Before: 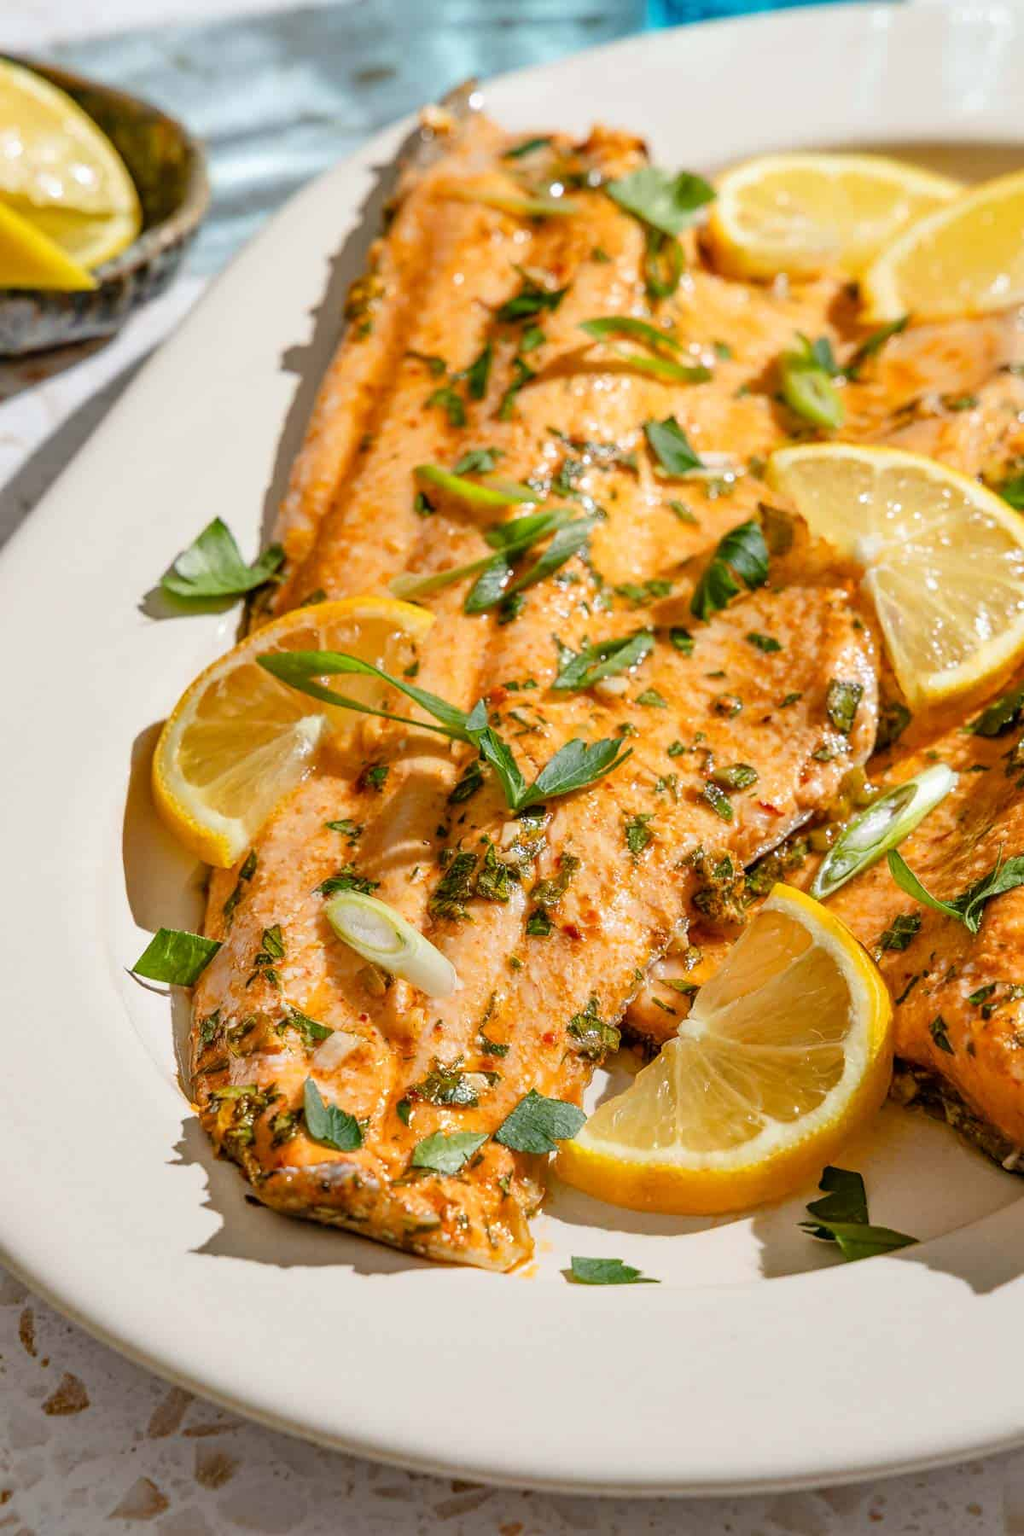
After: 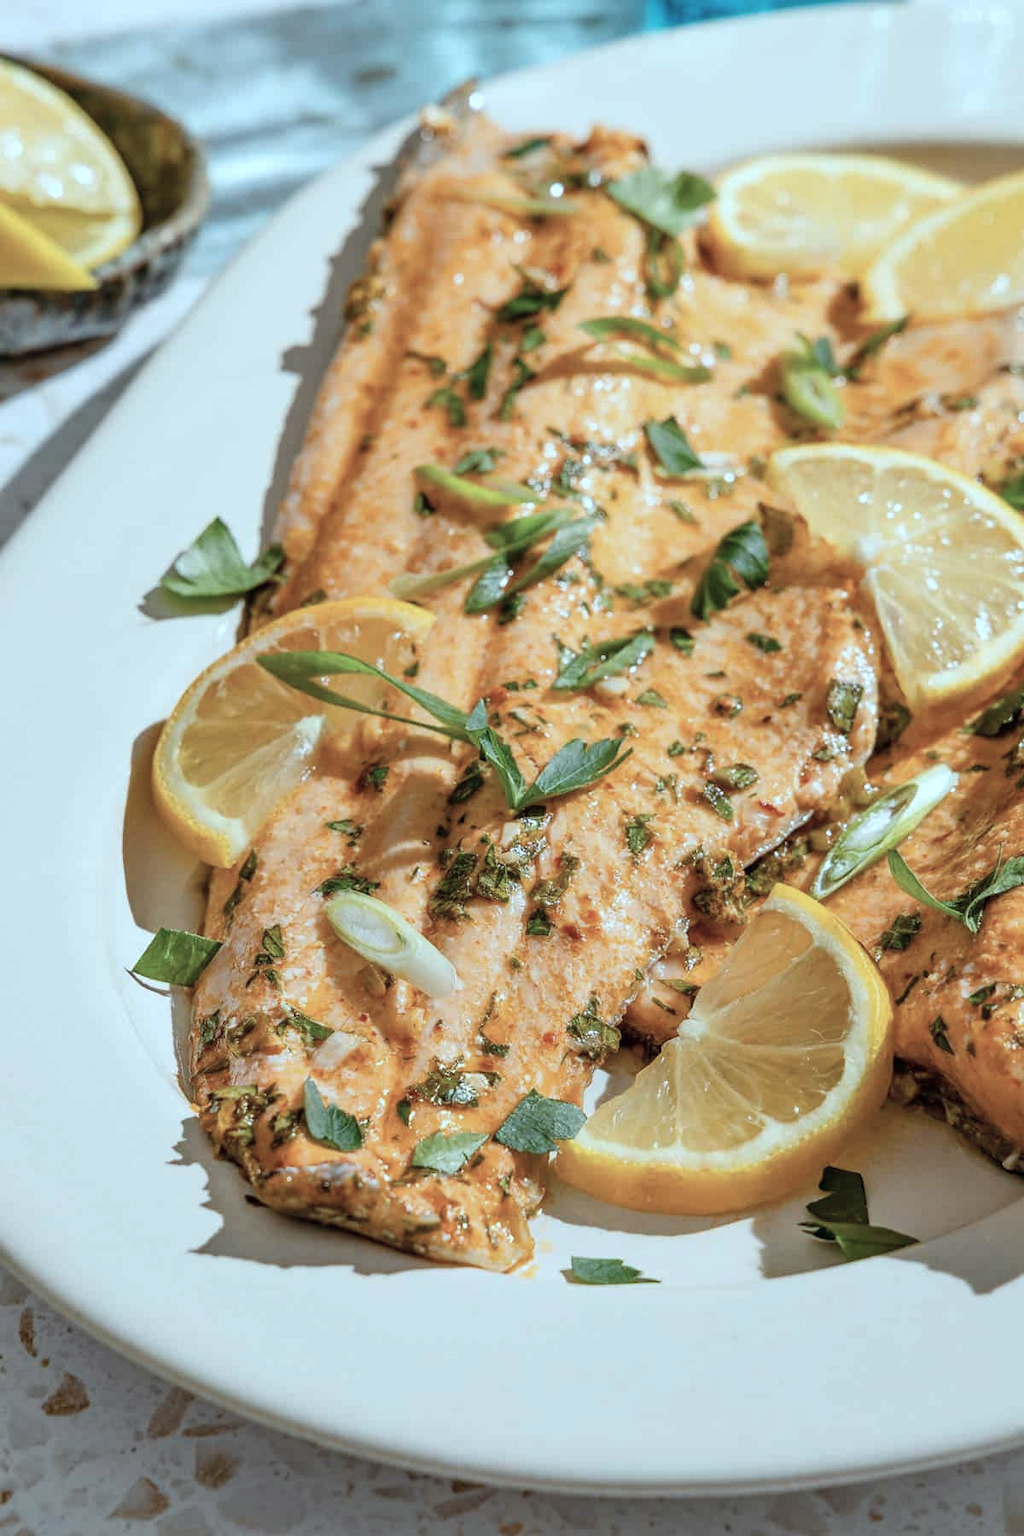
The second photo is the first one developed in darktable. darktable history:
color correction: highlights a* -12.63, highlights b* -17.49, saturation 0.701
